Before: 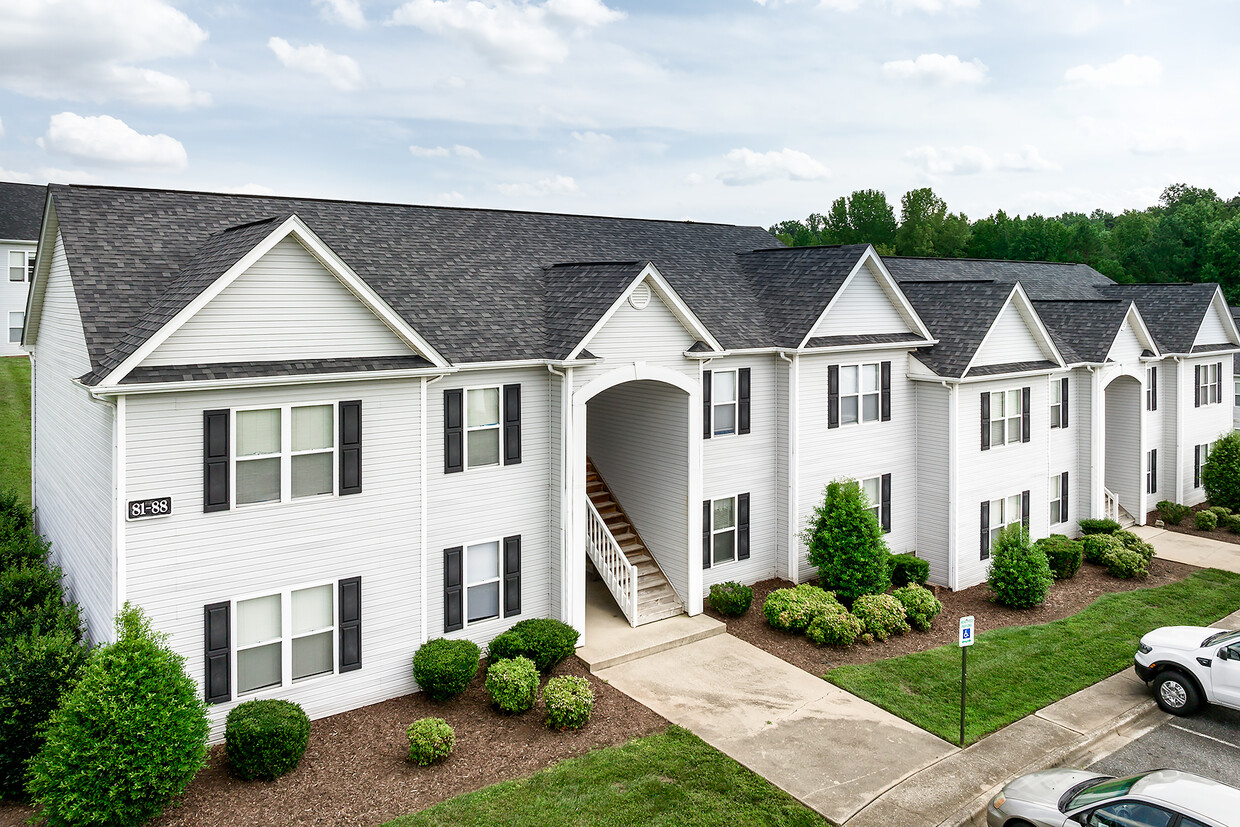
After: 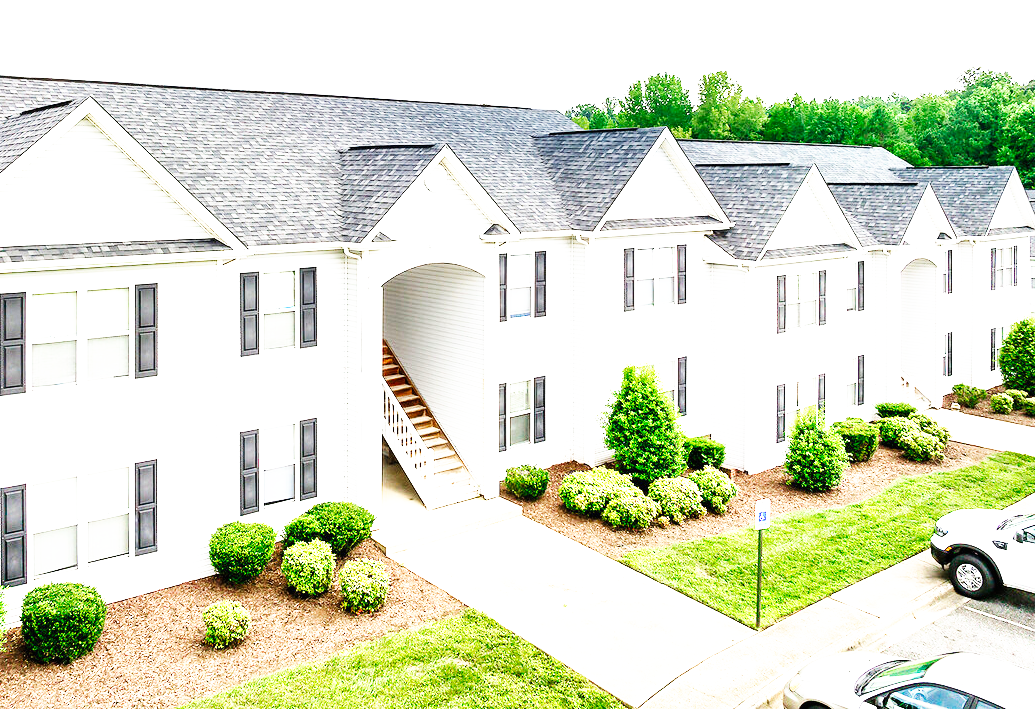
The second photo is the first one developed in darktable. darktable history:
crop: left 16.524%, top 14.256%
base curve: curves: ch0 [(0, 0) (0.007, 0.004) (0.027, 0.03) (0.046, 0.07) (0.207, 0.54) (0.442, 0.872) (0.673, 0.972) (1, 1)], preserve colors none
exposure: black level correction 0, exposure 1.47 EV, compensate highlight preservation false
